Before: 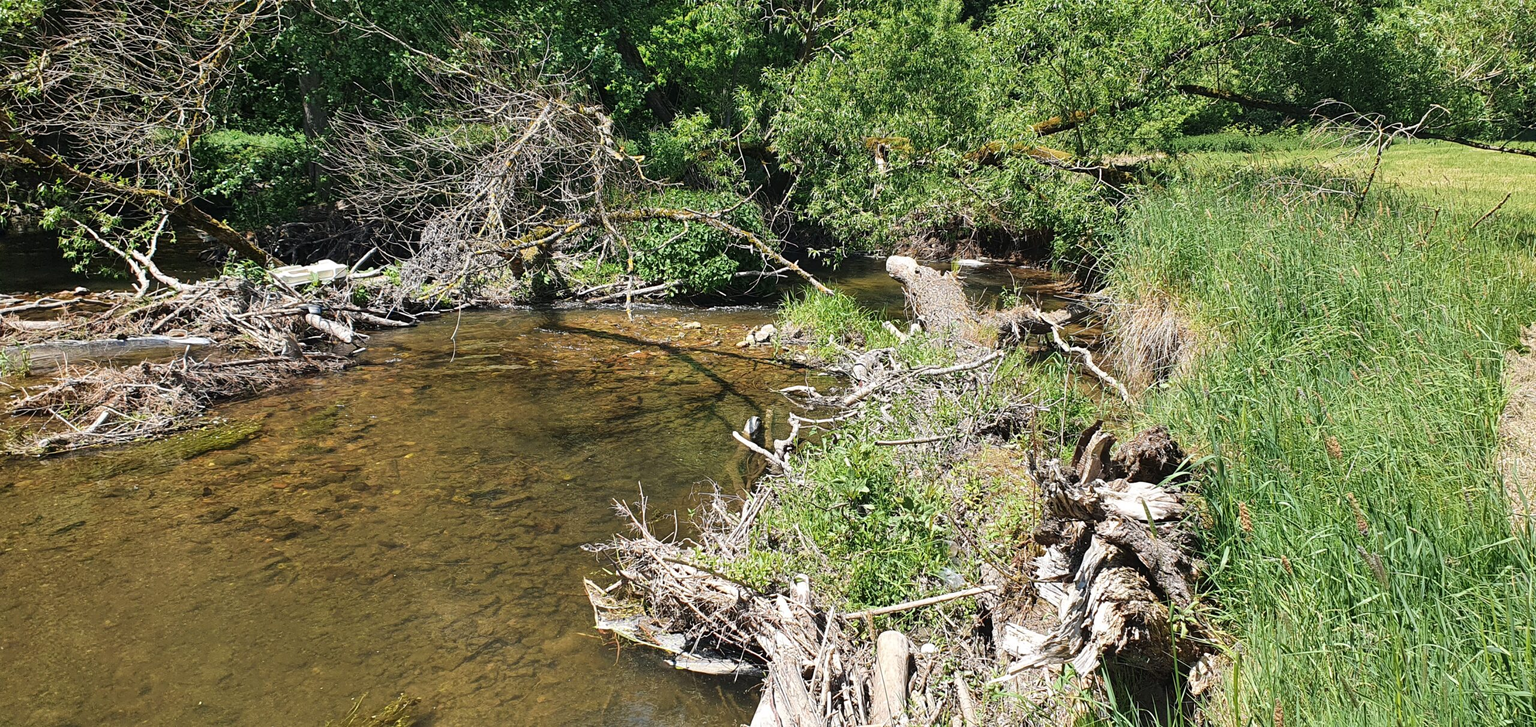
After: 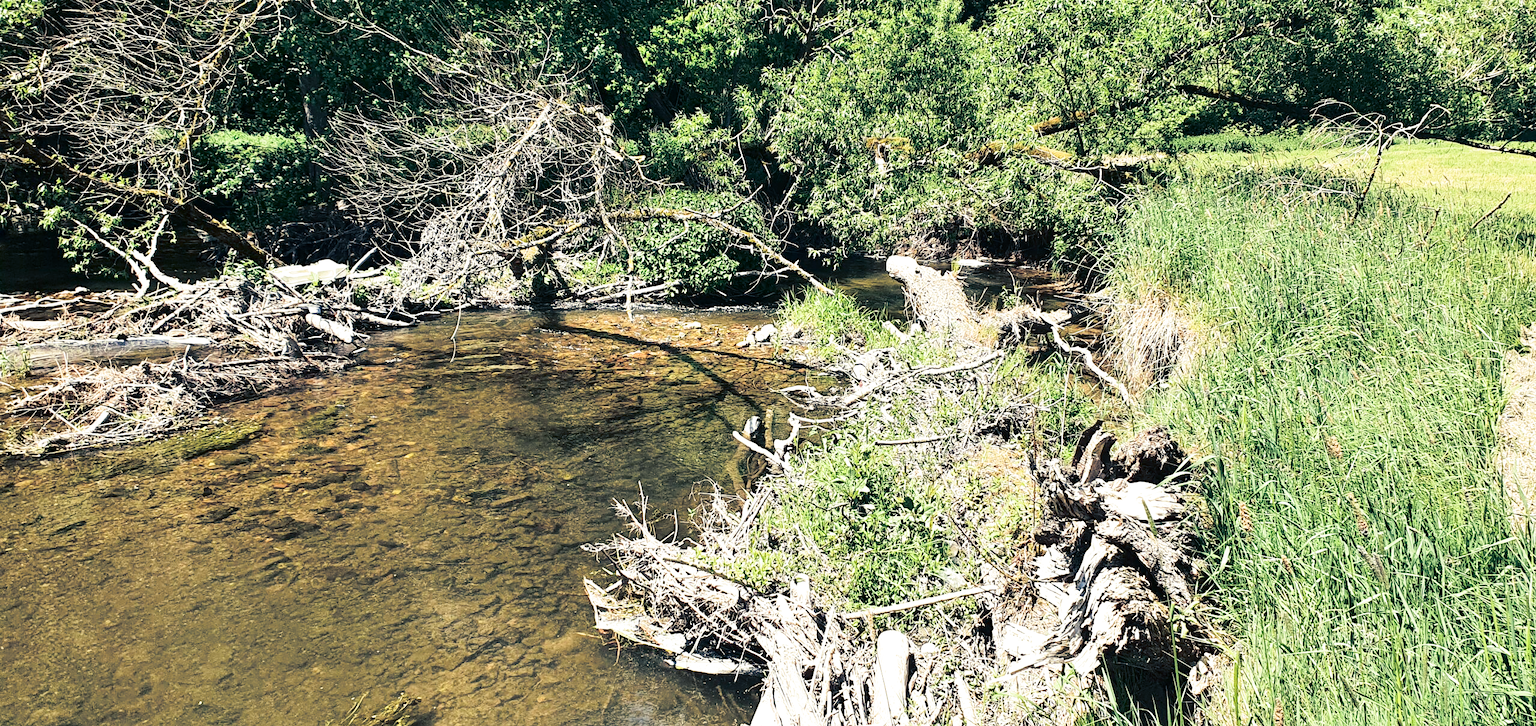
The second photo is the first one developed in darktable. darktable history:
split-toning: shadows › hue 216°, shadows › saturation 1, highlights › hue 57.6°, balance -33.4
contrast brightness saturation: contrast 0.28
exposure: exposure 0.566 EV, compensate highlight preservation false
